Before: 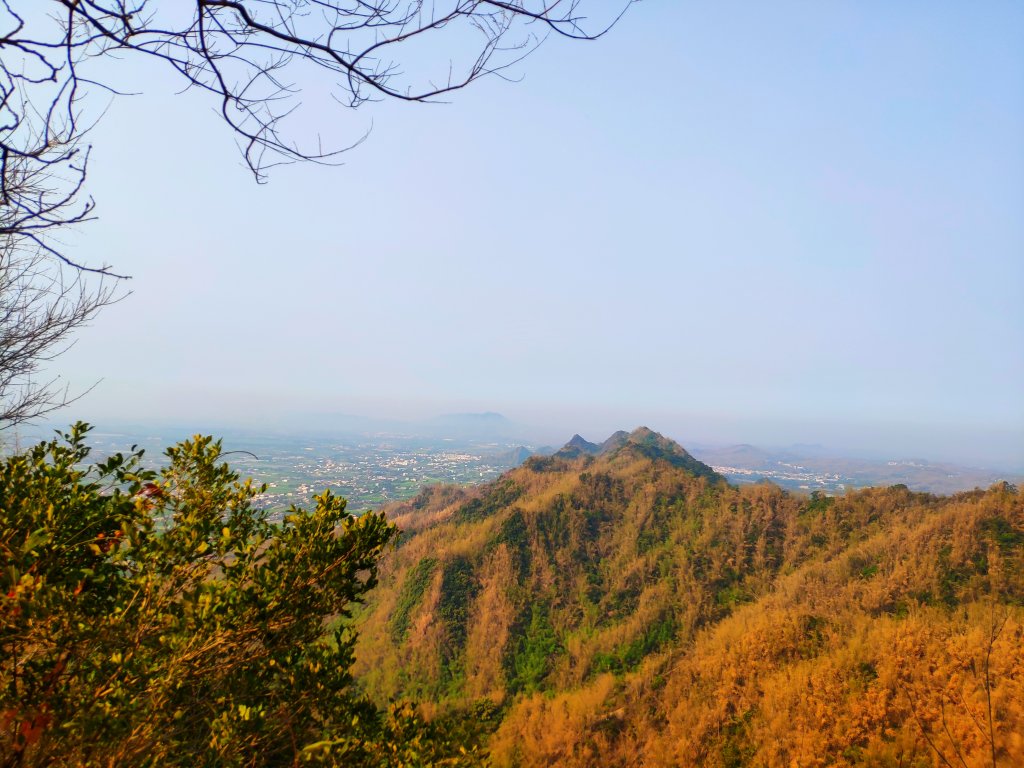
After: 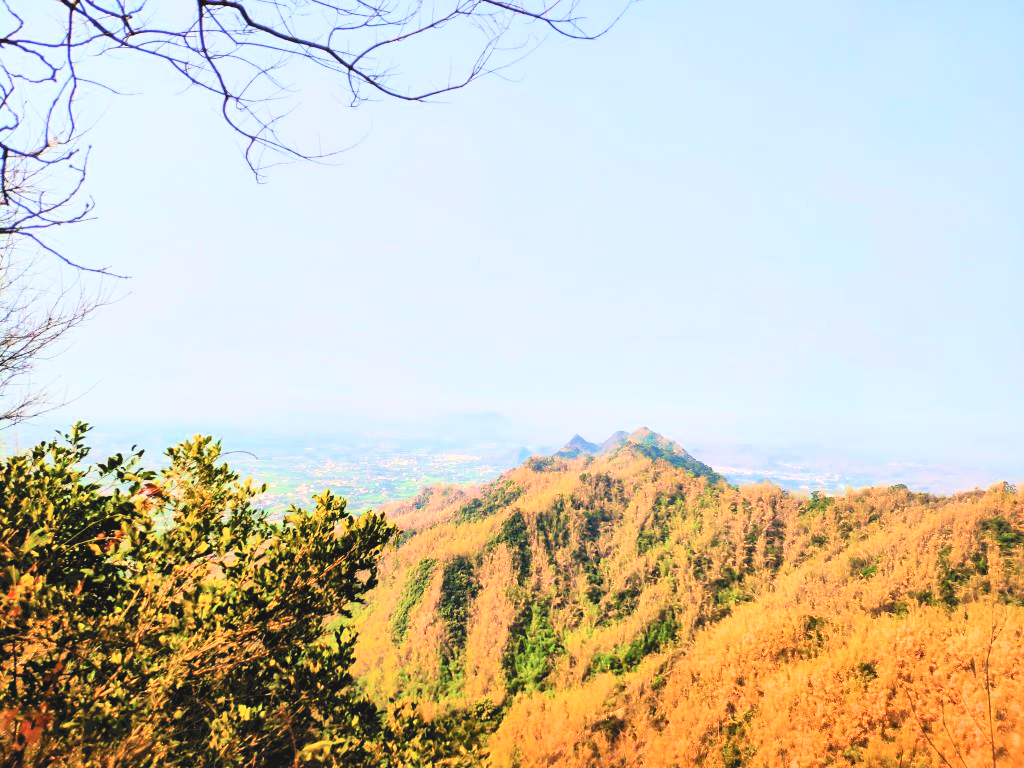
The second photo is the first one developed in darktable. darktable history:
velvia: on, module defaults
local contrast: mode bilateral grid, contrast 19, coarseness 49, detail 150%, midtone range 0.2
tone curve: curves: ch0 [(0, 0) (0.003, 0.156) (0.011, 0.156) (0.025, 0.161) (0.044, 0.164) (0.069, 0.178) (0.1, 0.201) (0.136, 0.229) (0.177, 0.263) (0.224, 0.301) (0.277, 0.355) (0.335, 0.415) (0.399, 0.48) (0.468, 0.561) (0.543, 0.647) (0.623, 0.735) (0.709, 0.819) (0.801, 0.893) (0.898, 0.953) (1, 1)], color space Lab, independent channels, preserve colors none
exposure: black level correction 0, exposure 1.485 EV, compensate exposure bias true, compensate highlight preservation false
filmic rgb: black relative exposure -3.12 EV, white relative exposure 7.06 EV, threshold 3.06 EV, hardness 1.48, contrast 1.347, color science v6 (2022), enable highlight reconstruction true
